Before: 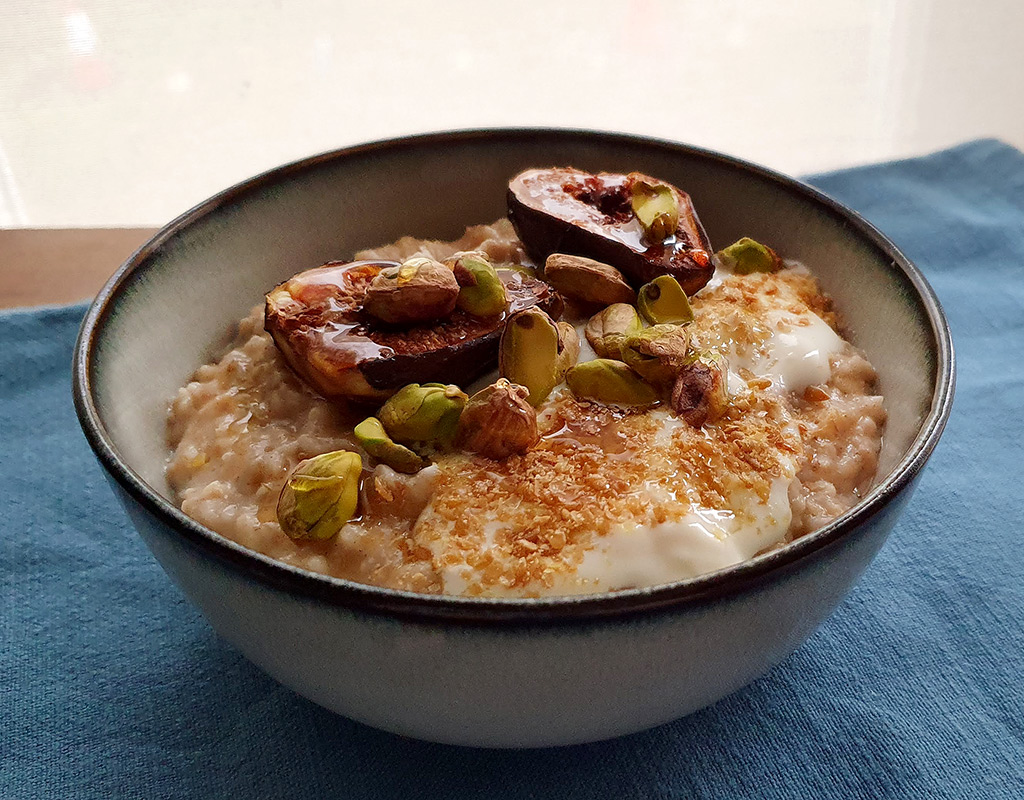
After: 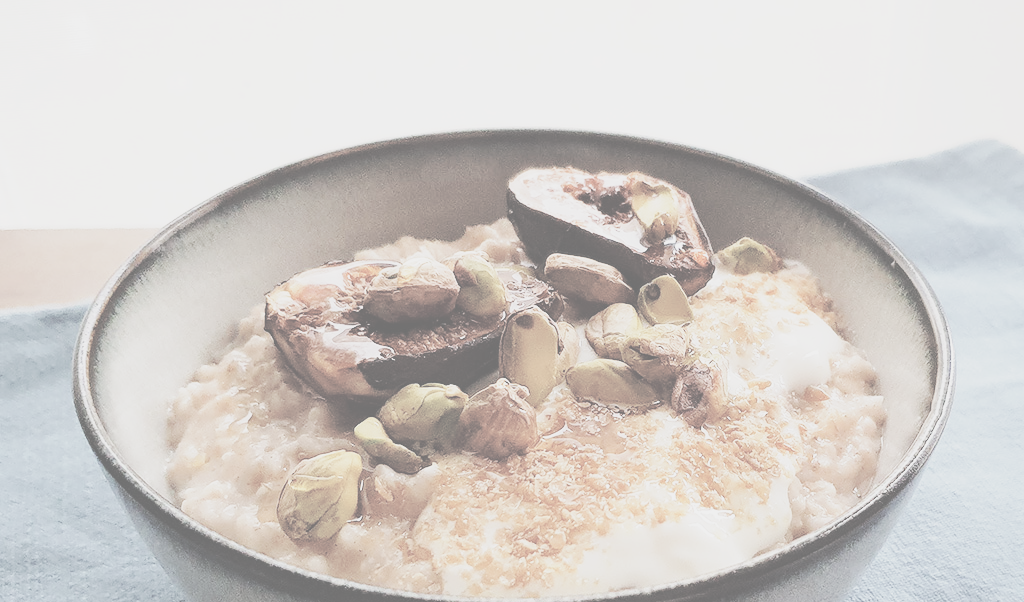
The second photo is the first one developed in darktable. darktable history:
tone equalizer: -8 EV -0.405 EV, -7 EV -0.395 EV, -6 EV -0.312 EV, -5 EV -0.218 EV, -3 EV 0.208 EV, -2 EV 0.353 EV, -1 EV 0.401 EV, +0 EV 0.389 EV
crop: bottom 24.648%
base curve: curves: ch0 [(0, 0) (0.028, 0.03) (0.121, 0.232) (0.46, 0.748) (0.859, 0.968) (1, 1)], preserve colors none
color correction: highlights b* -0.049, saturation 0.859
contrast brightness saturation: contrast -0.308, brightness 0.765, saturation -0.767
